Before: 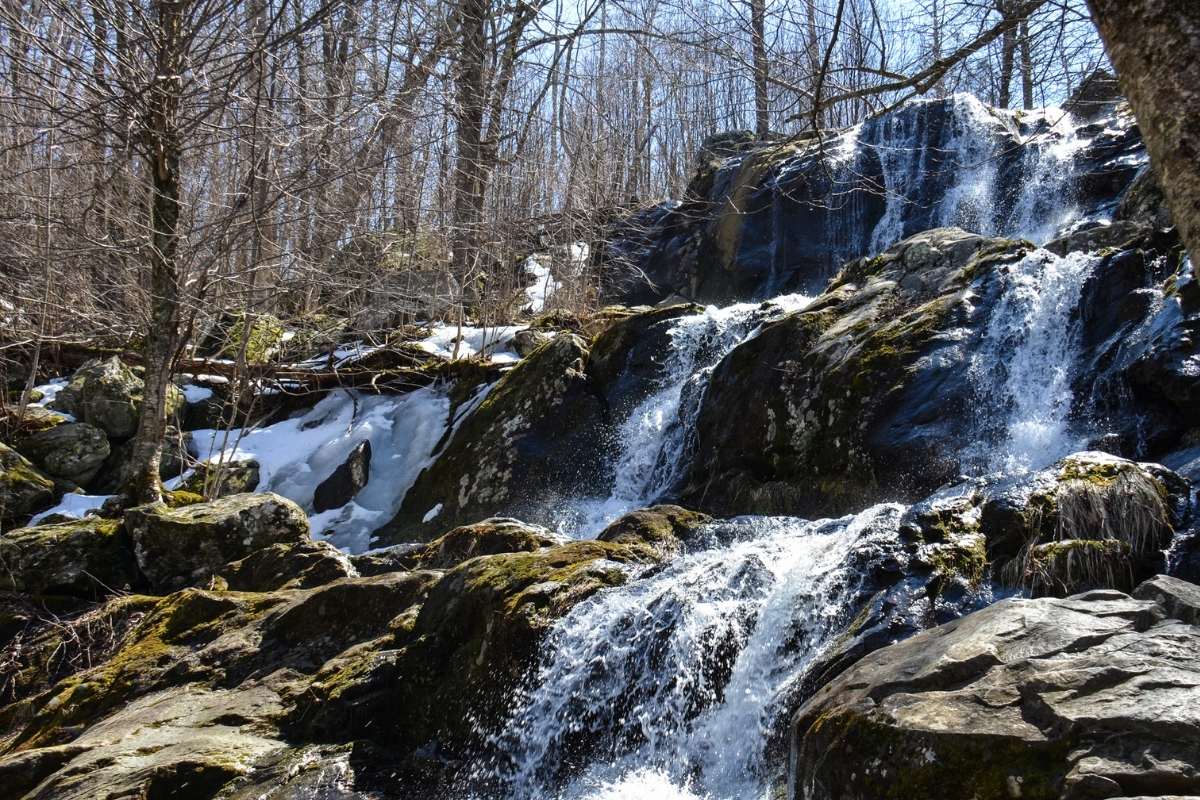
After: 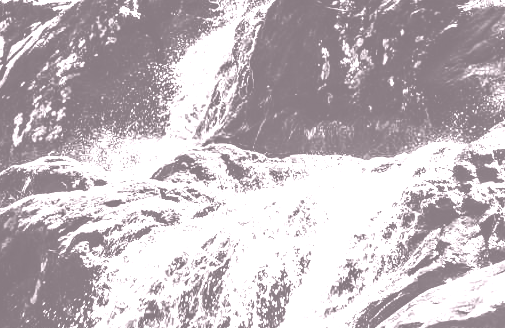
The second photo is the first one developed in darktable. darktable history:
local contrast: detail 130%
crop: left 37.221%, top 45.169%, right 20.63%, bottom 13.777%
rgb curve: curves: ch0 [(0, 0) (0.21, 0.15) (0.24, 0.21) (0.5, 0.75) (0.75, 0.96) (0.89, 0.99) (1, 1)]; ch1 [(0, 0.02) (0.21, 0.13) (0.25, 0.2) (0.5, 0.67) (0.75, 0.9) (0.89, 0.97) (1, 1)]; ch2 [(0, 0.02) (0.21, 0.13) (0.25, 0.2) (0.5, 0.67) (0.75, 0.9) (0.89, 0.97) (1, 1)], compensate middle gray true
color correction: highlights a* 1.39, highlights b* 17.83
colorize: hue 25.2°, saturation 83%, source mix 82%, lightness 79%, version 1
